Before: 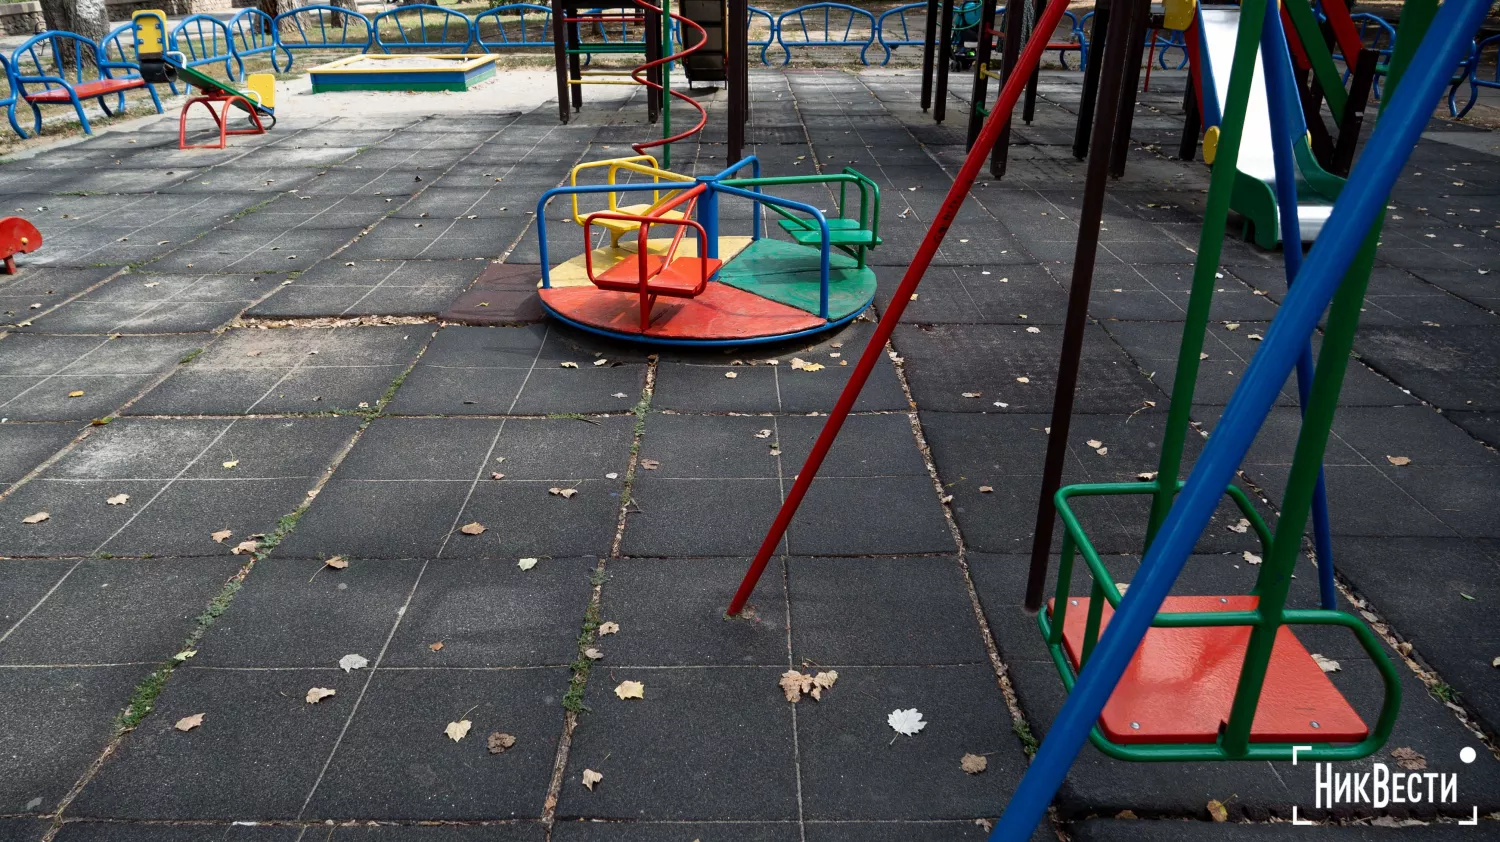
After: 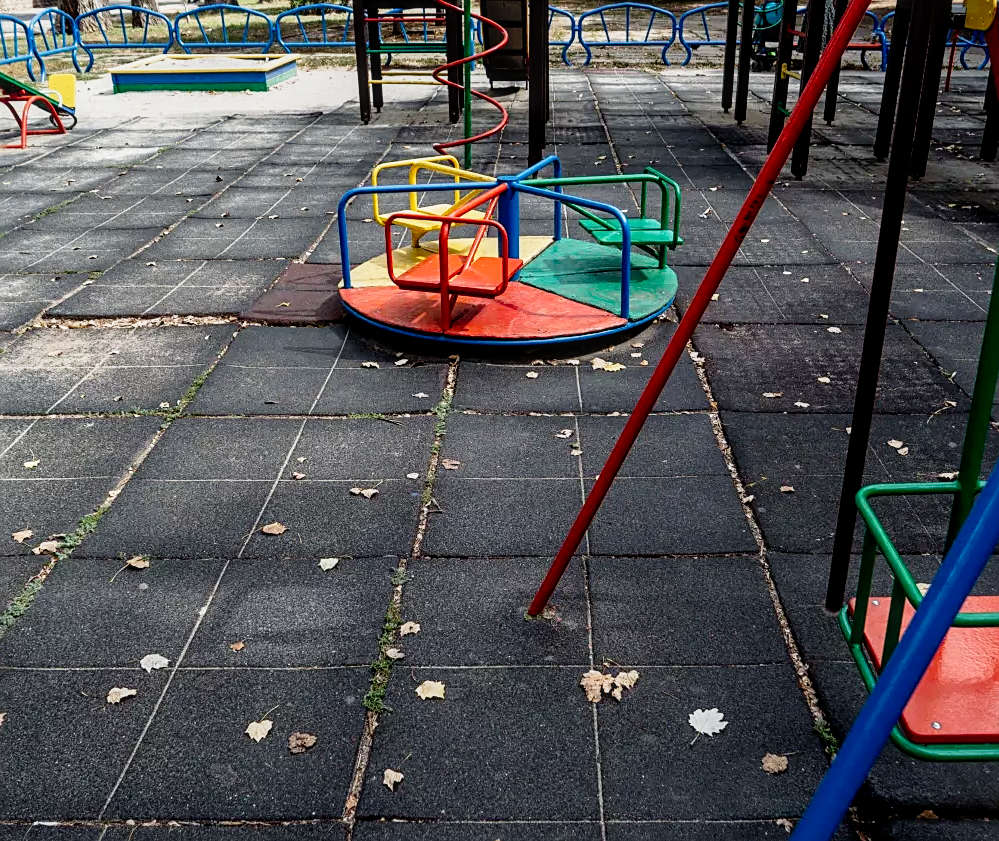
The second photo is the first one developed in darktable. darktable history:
crop and rotate: left 13.342%, right 19.991%
local contrast: on, module defaults
base curve: curves: ch0 [(0, 0) (0.012, 0.01) (0.073, 0.168) (0.31, 0.711) (0.645, 0.957) (1, 1)], preserve colors none
exposure: exposure -1 EV, compensate highlight preservation false
white balance: emerald 1
sharpen: on, module defaults
